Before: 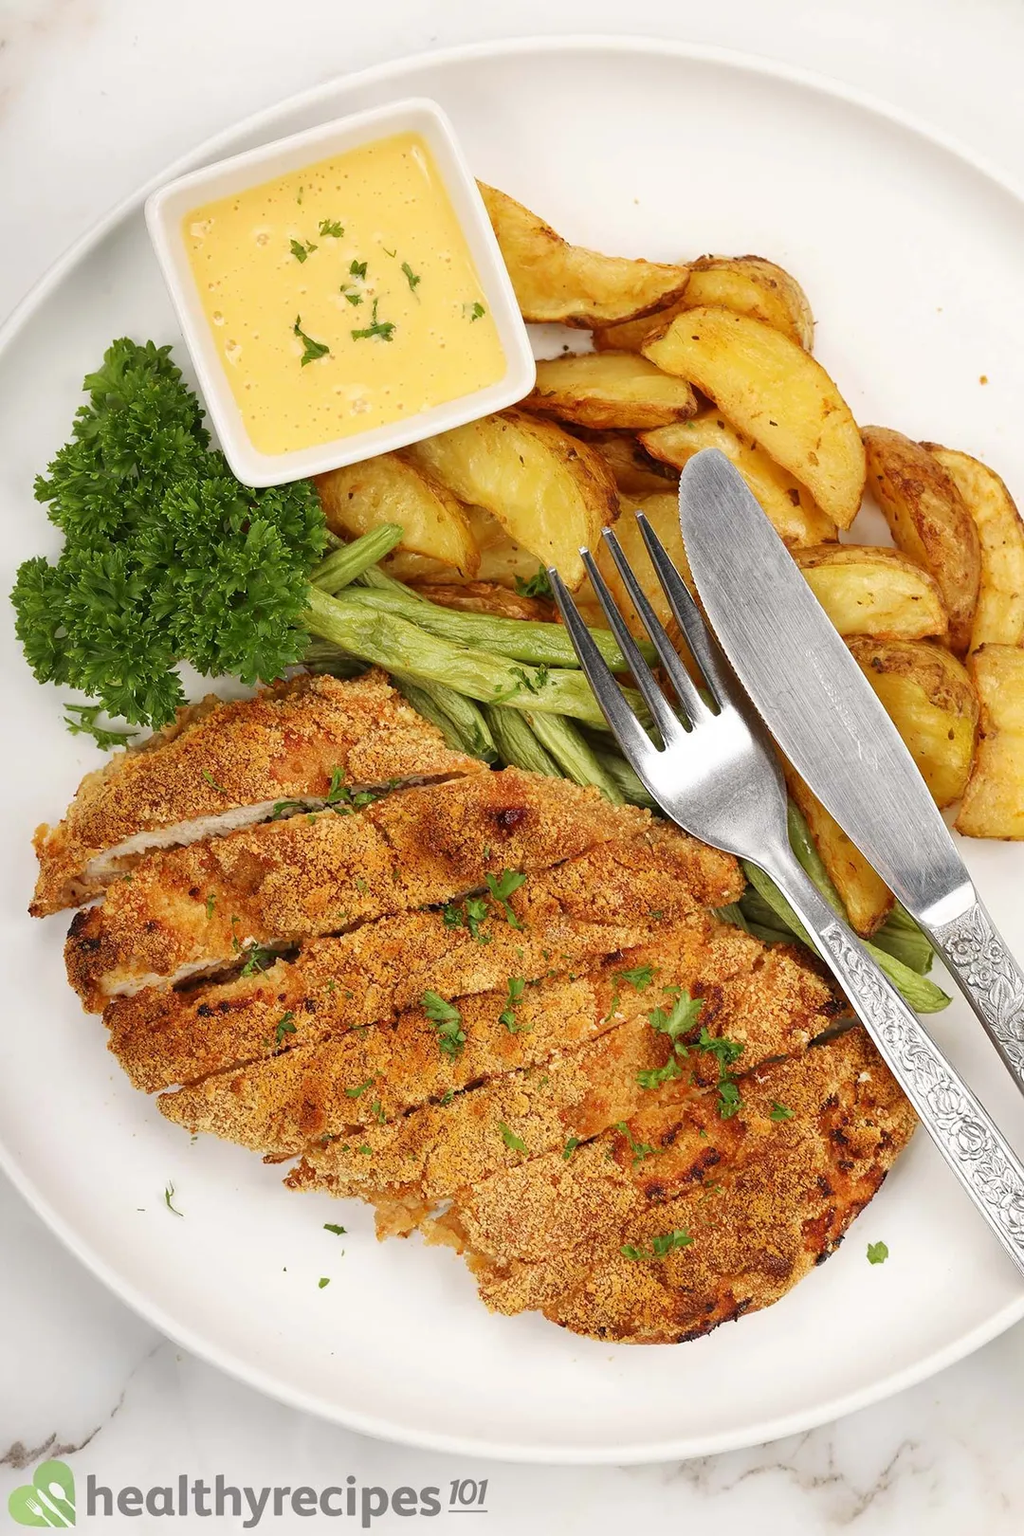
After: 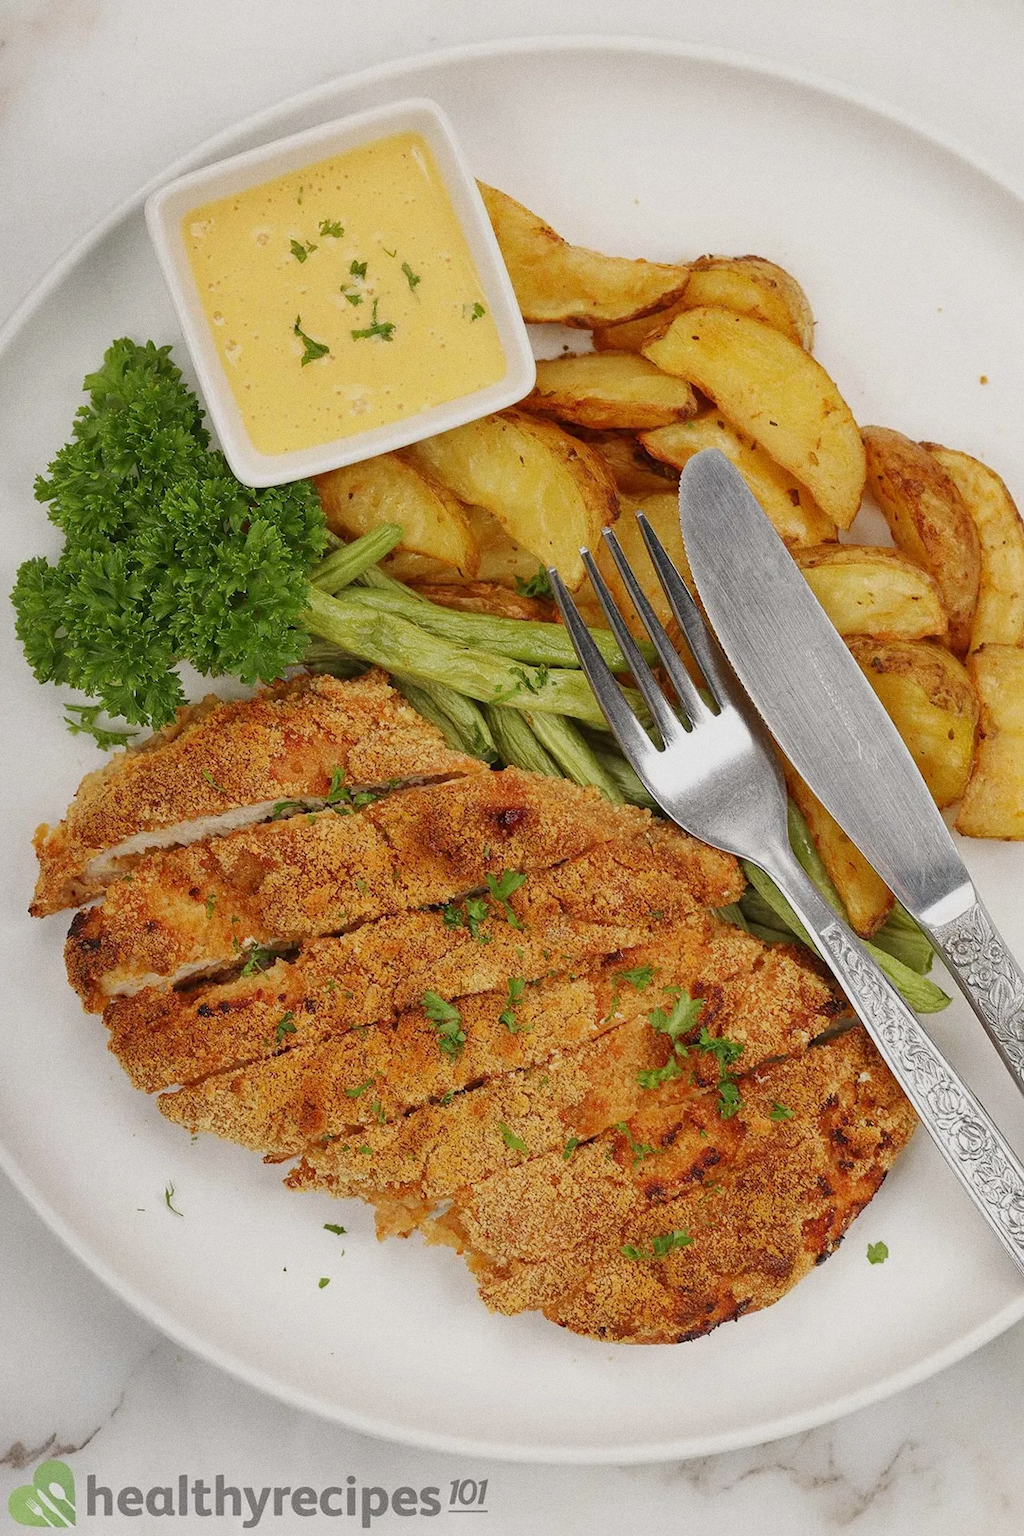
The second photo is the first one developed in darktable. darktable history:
tone equalizer: -8 EV 0.25 EV, -7 EV 0.417 EV, -6 EV 0.417 EV, -5 EV 0.25 EV, -3 EV -0.25 EV, -2 EV -0.417 EV, -1 EV -0.417 EV, +0 EV -0.25 EV, edges refinement/feathering 500, mask exposure compensation -1.57 EV, preserve details guided filter
grain: coarseness 0.09 ISO
